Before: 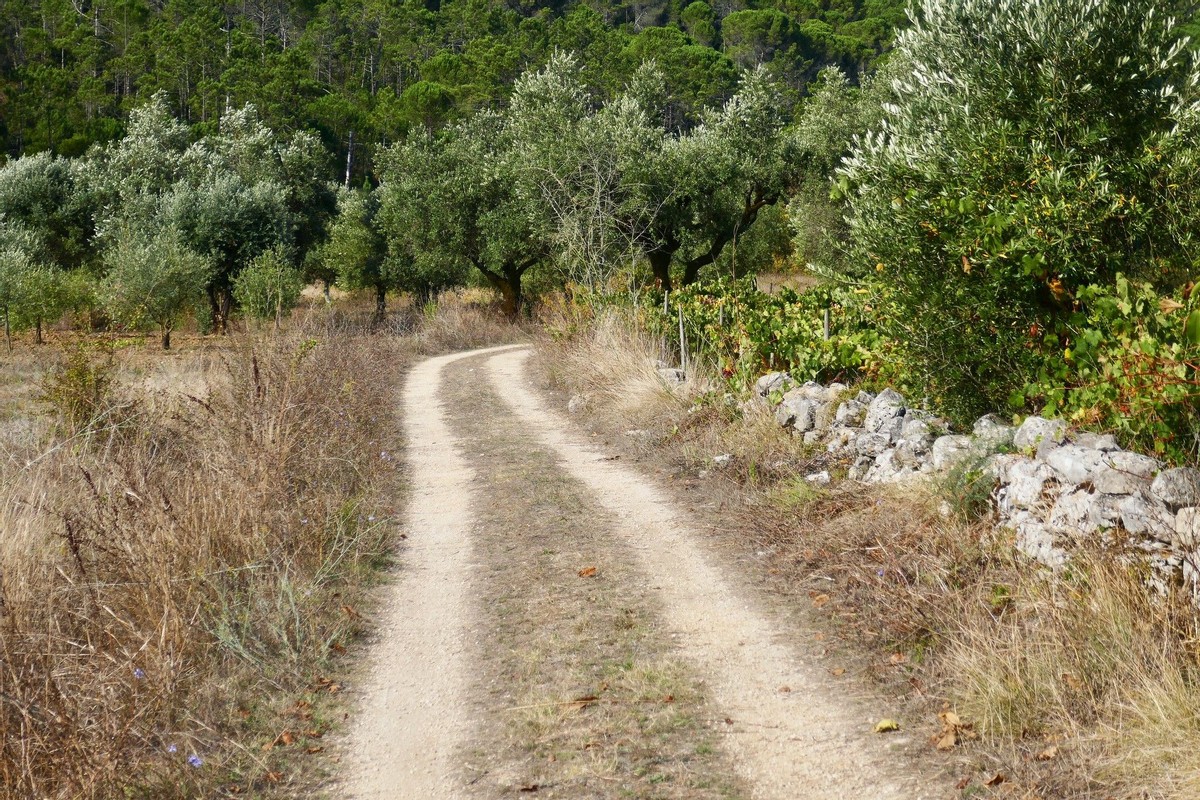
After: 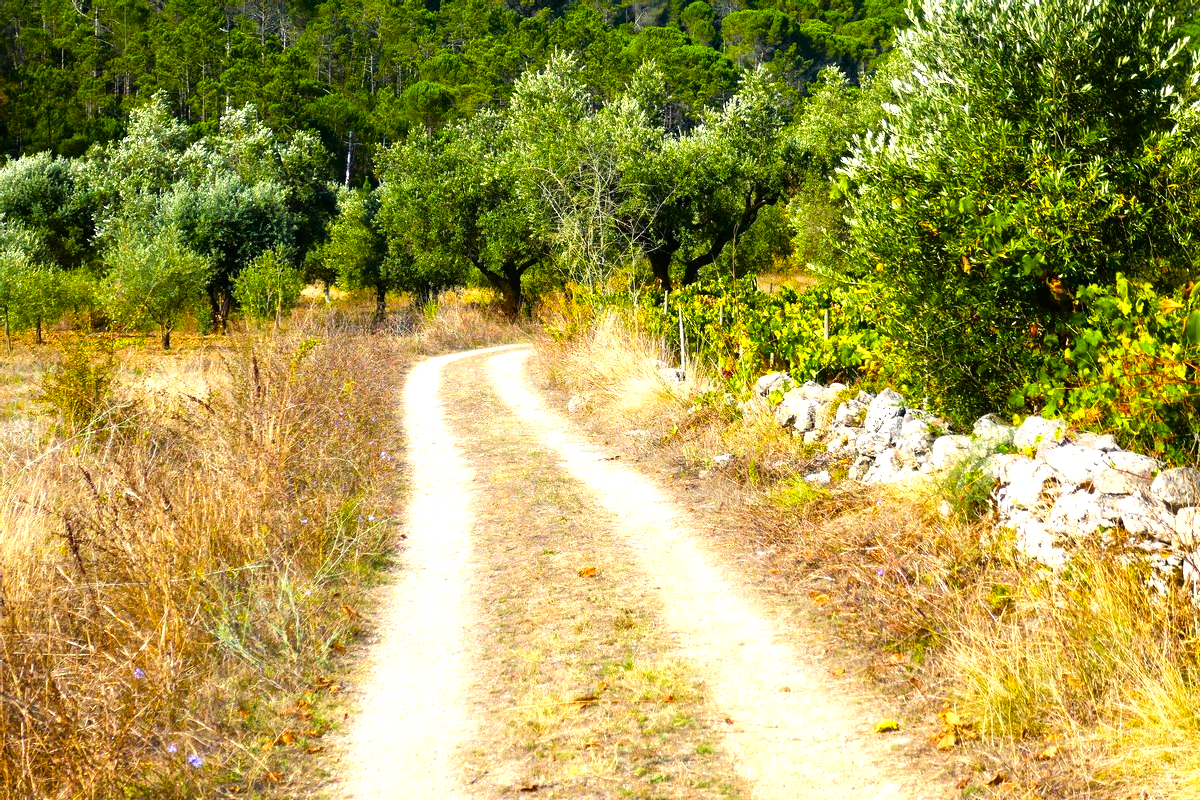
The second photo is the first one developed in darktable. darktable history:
tone equalizer: -8 EV -1.06 EV, -7 EV -0.996 EV, -6 EV -0.828 EV, -5 EV -0.597 EV, -3 EV 0.586 EV, -2 EV 0.887 EV, -1 EV 1.01 EV, +0 EV 1.07 EV
color balance rgb: linear chroma grading › global chroma 39.682%, perceptual saturation grading › global saturation 14.724%, global vibrance 30.687%
